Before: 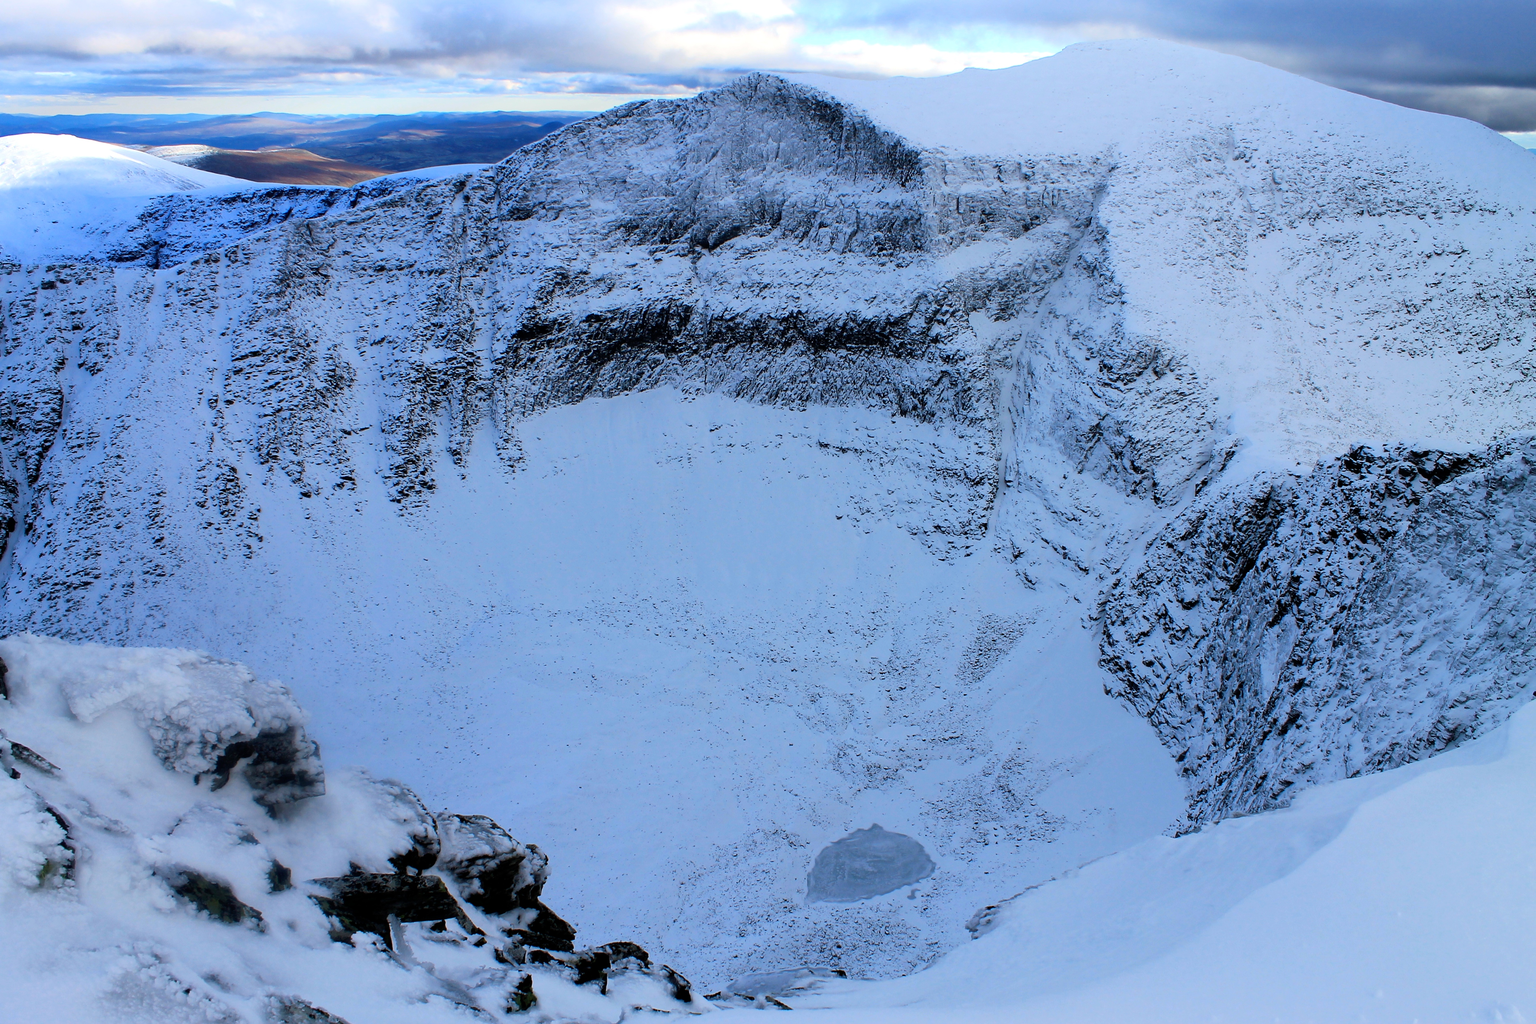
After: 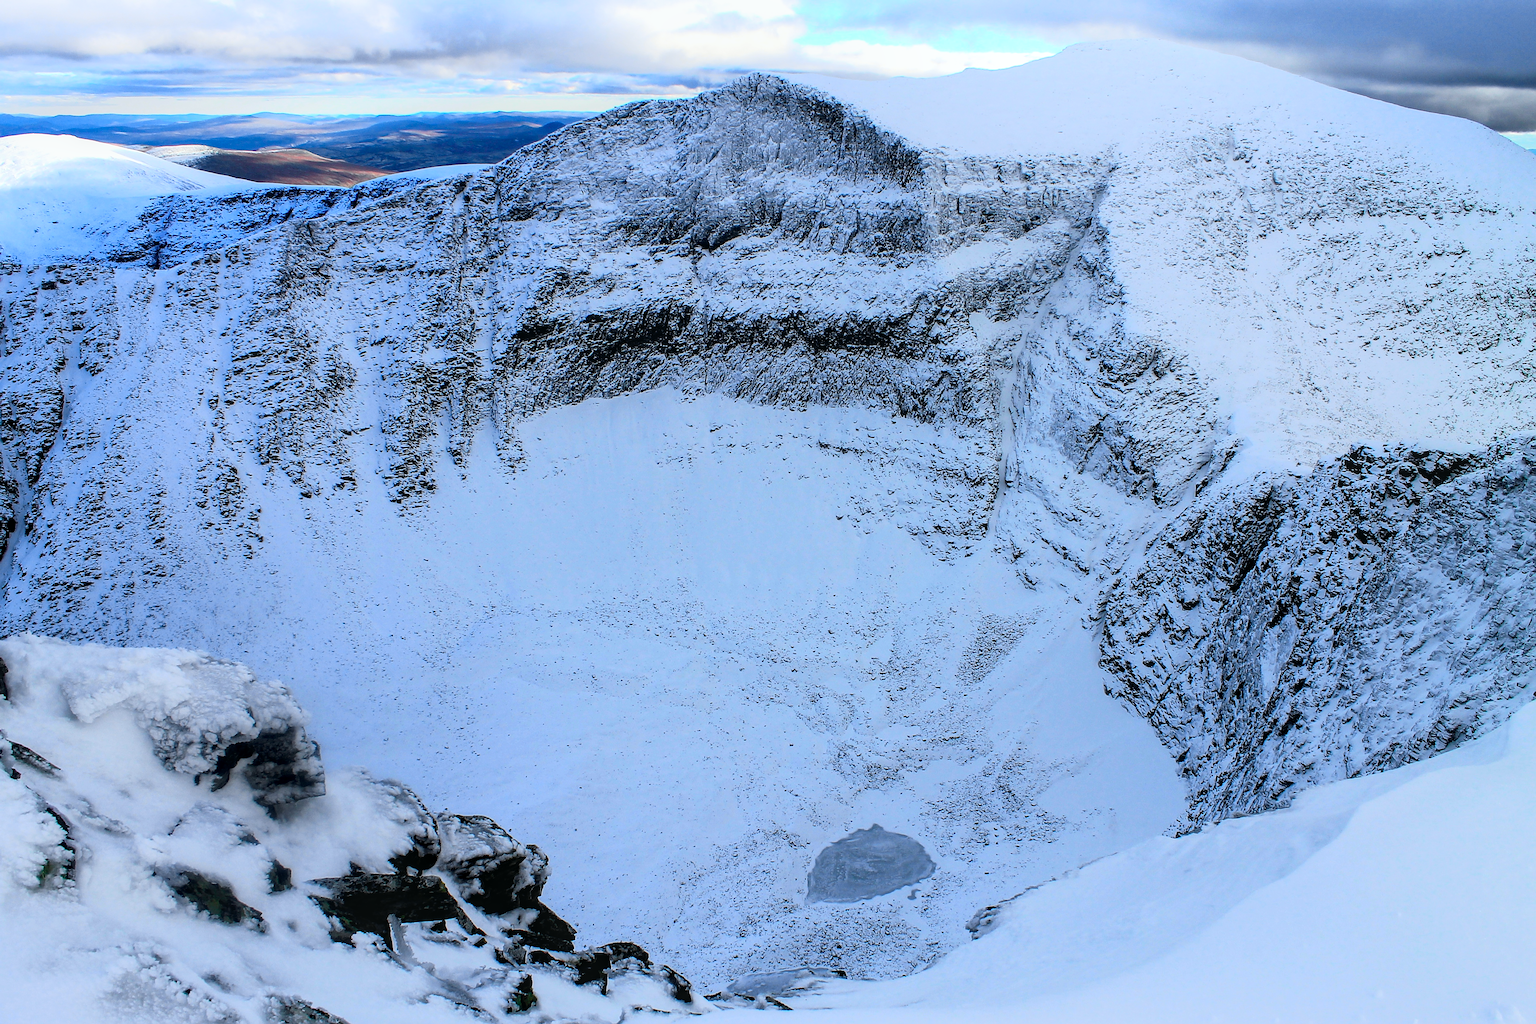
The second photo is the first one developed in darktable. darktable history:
local contrast: on, module defaults
tone curve: curves: ch0 [(0, 0.013) (0.104, 0.103) (0.258, 0.267) (0.448, 0.489) (0.709, 0.794) (0.895, 0.915) (0.994, 0.971)]; ch1 [(0, 0) (0.335, 0.298) (0.446, 0.416) (0.488, 0.488) (0.515, 0.504) (0.581, 0.615) (0.635, 0.661) (1, 1)]; ch2 [(0, 0) (0.314, 0.306) (0.436, 0.447) (0.502, 0.5) (0.538, 0.541) (0.568, 0.603) (0.641, 0.635) (0.717, 0.701) (1, 1)], color space Lab, independent channels, preserve colors none
sharpen: on, module defaults
color balance: output saturation 98.5%
